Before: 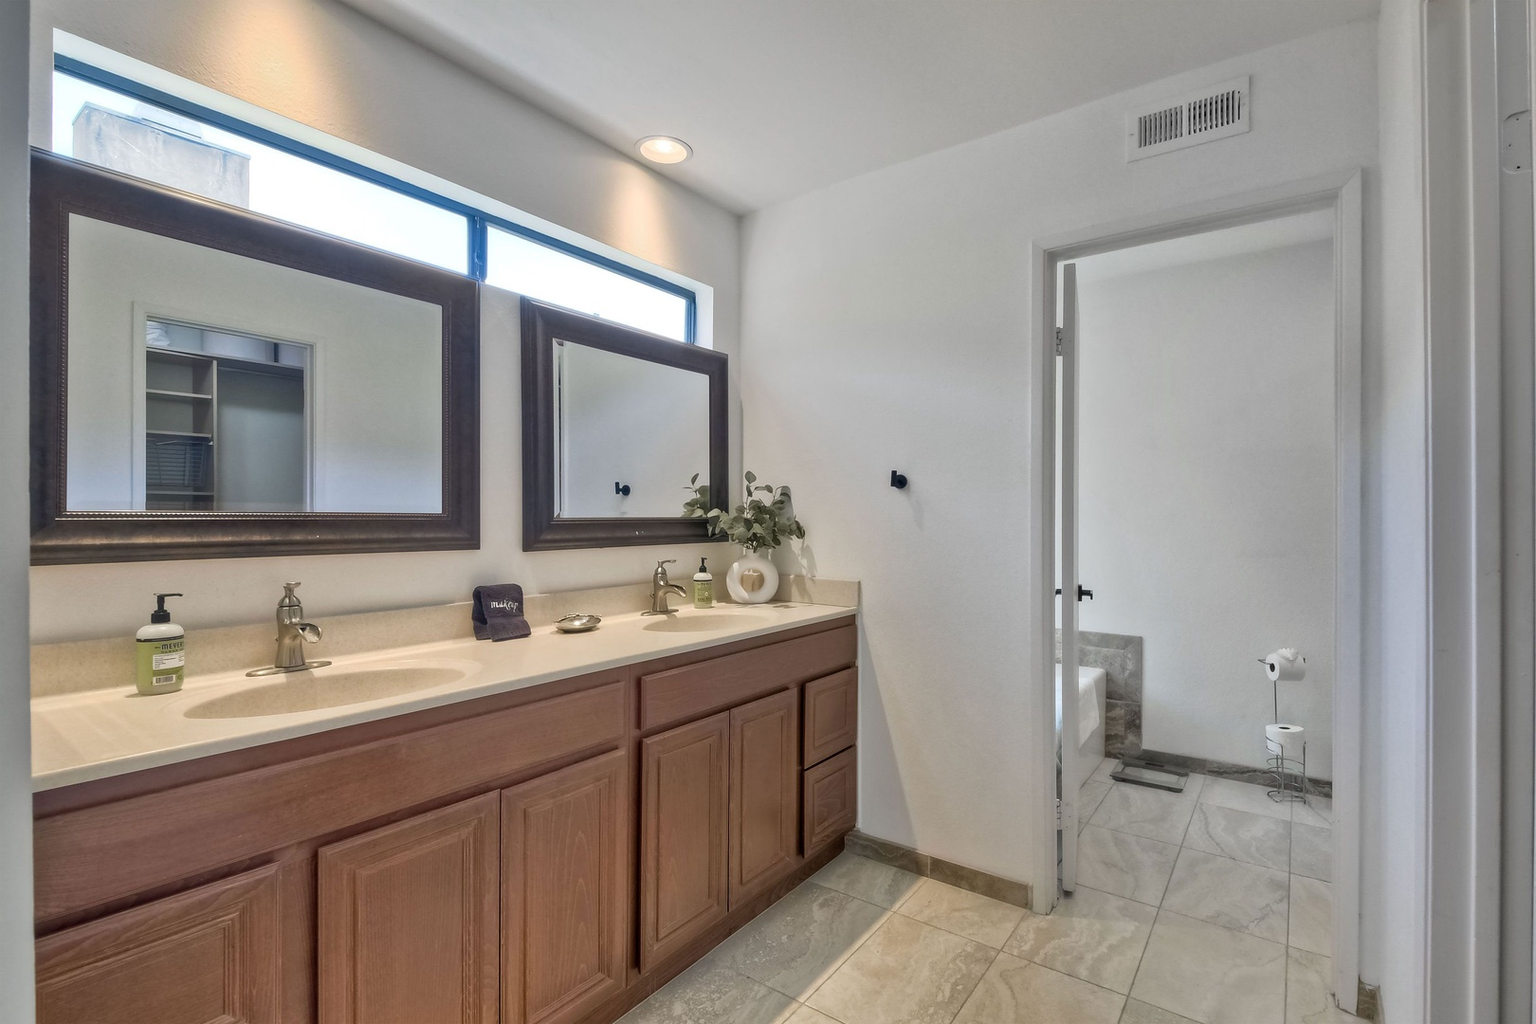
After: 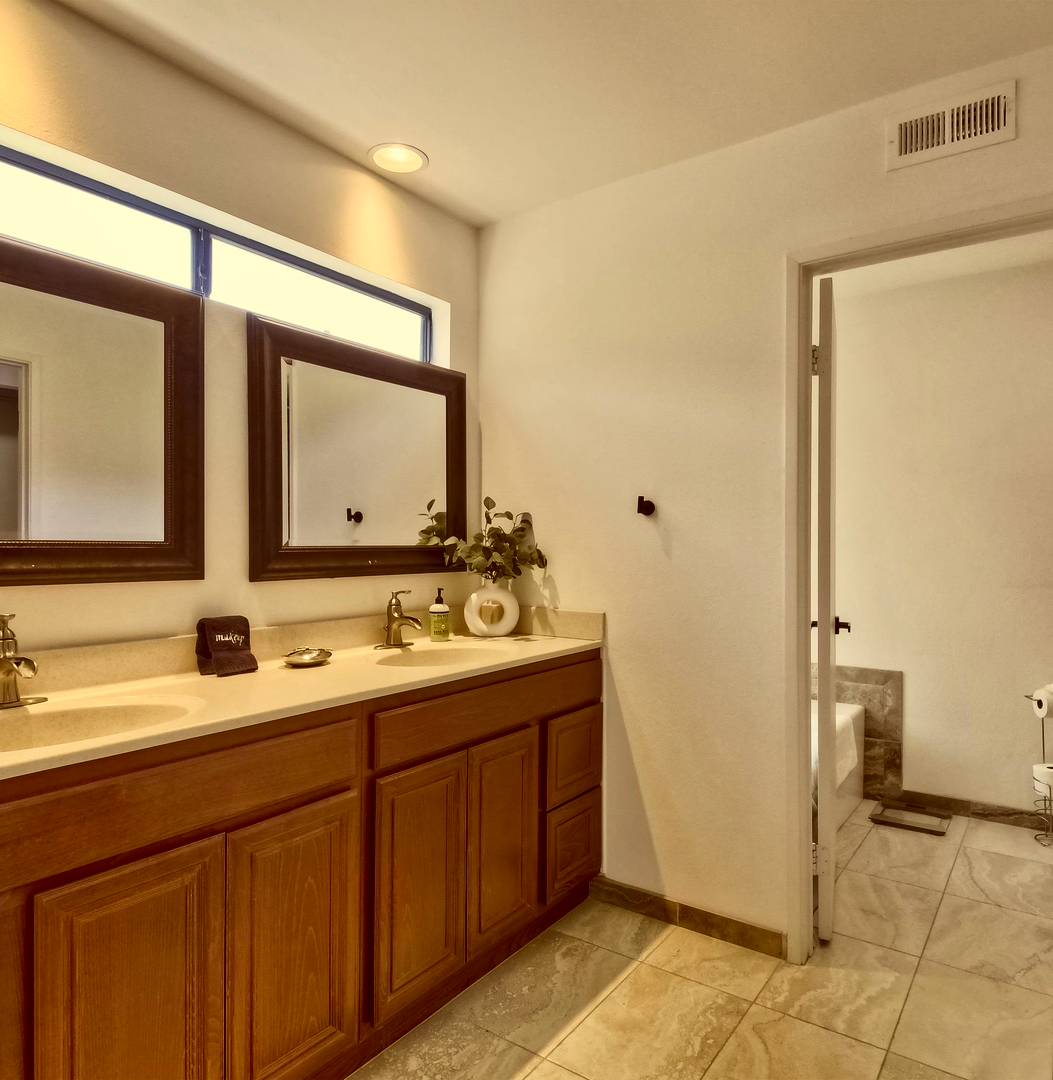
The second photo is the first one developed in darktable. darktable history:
contrast brightness saturation: contrast 0.199, brightness -0.101, saturation 0.098
color correction: highlights a* 1.2, highlights b* 24.11, shadows a* 16.16, shadows b* 24.96
crop and rotate: left 18.647%, right 16.312%
